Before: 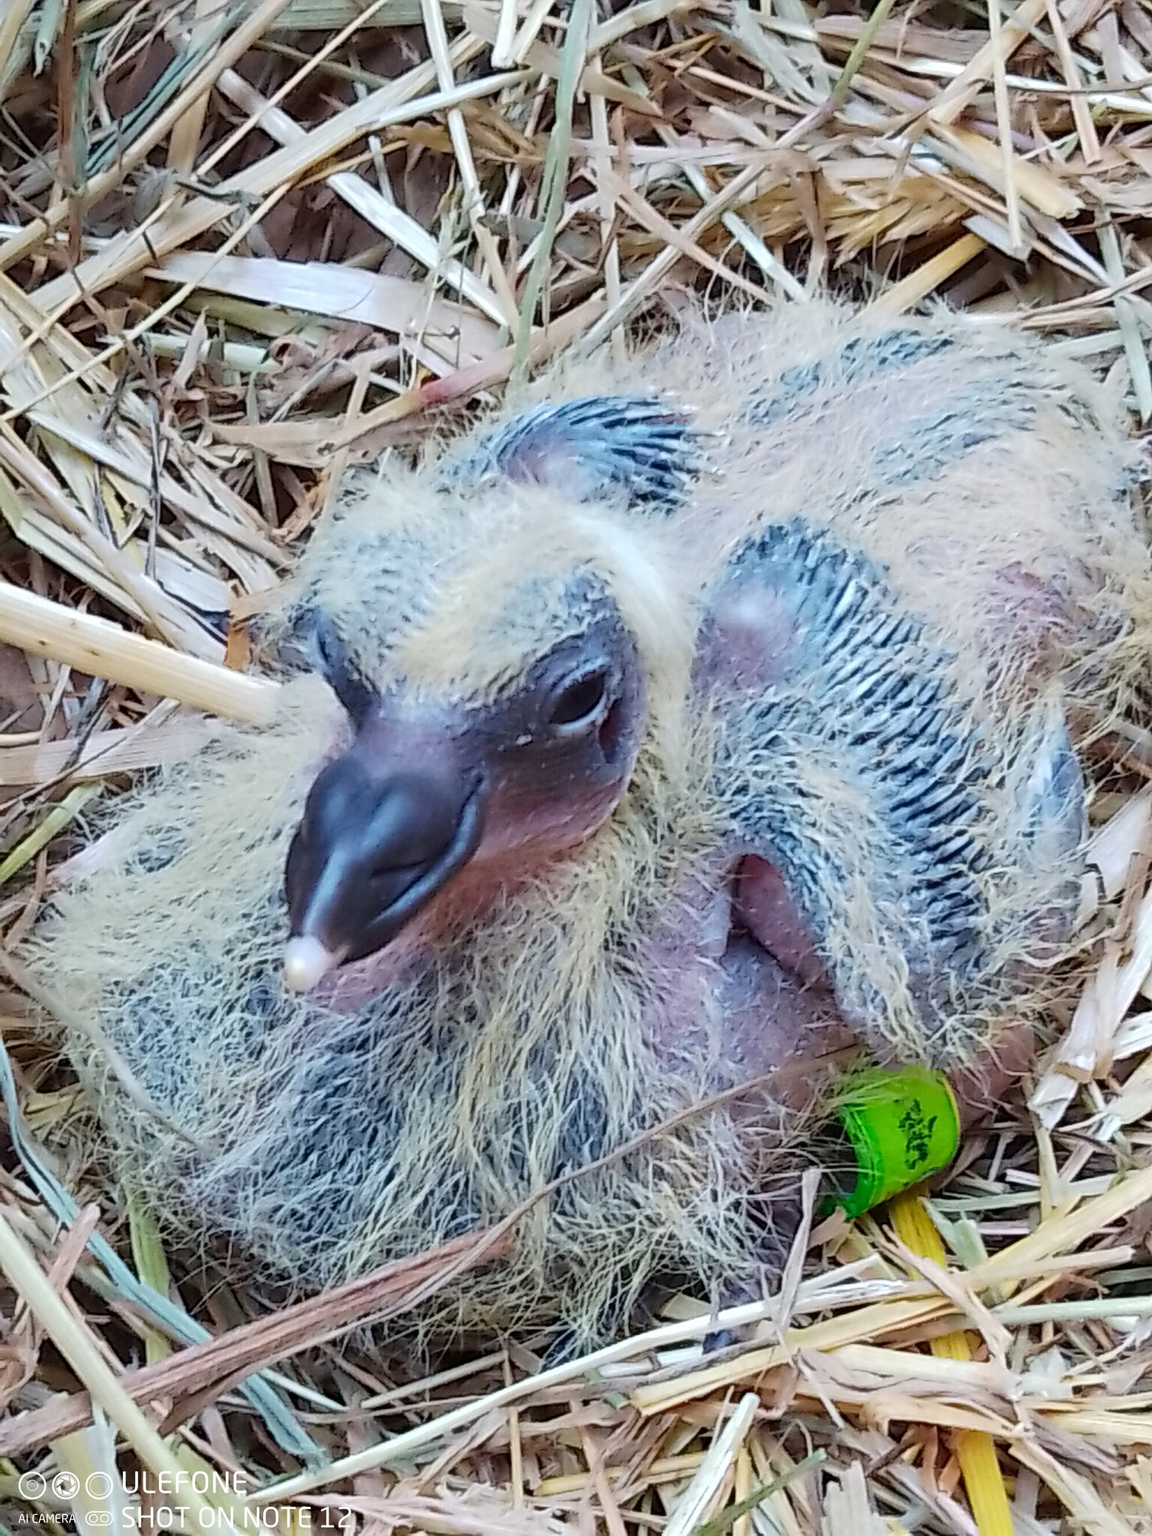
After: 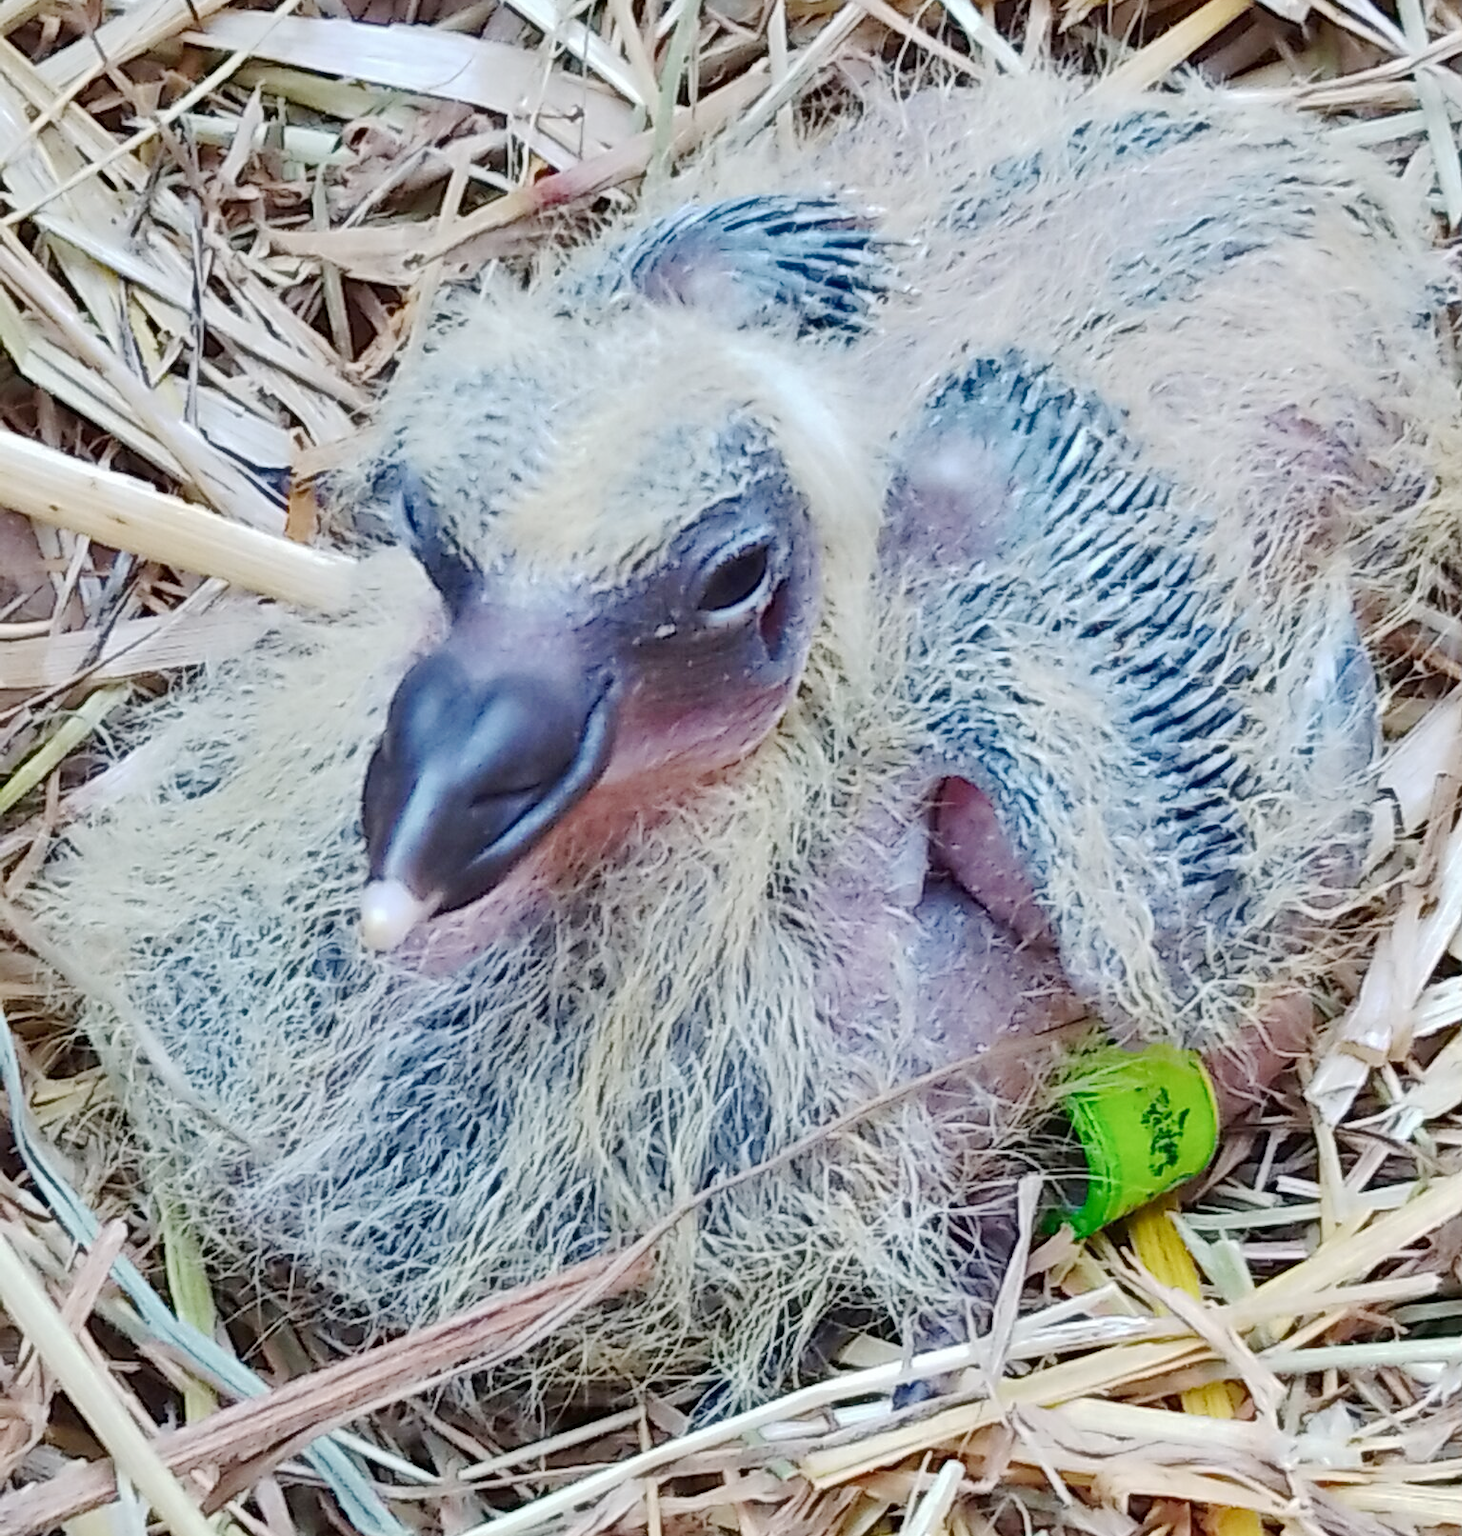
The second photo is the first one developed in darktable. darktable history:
shadows and highlights: low approximation 0.01, soften with gaussian
crop and rotate: top 15.827%, bottom 5.405%
base curve: curves: ch0 [(0, 0) (0.158, 0.273) (0.879, 0.895) (1, 1)], preserve colors none
